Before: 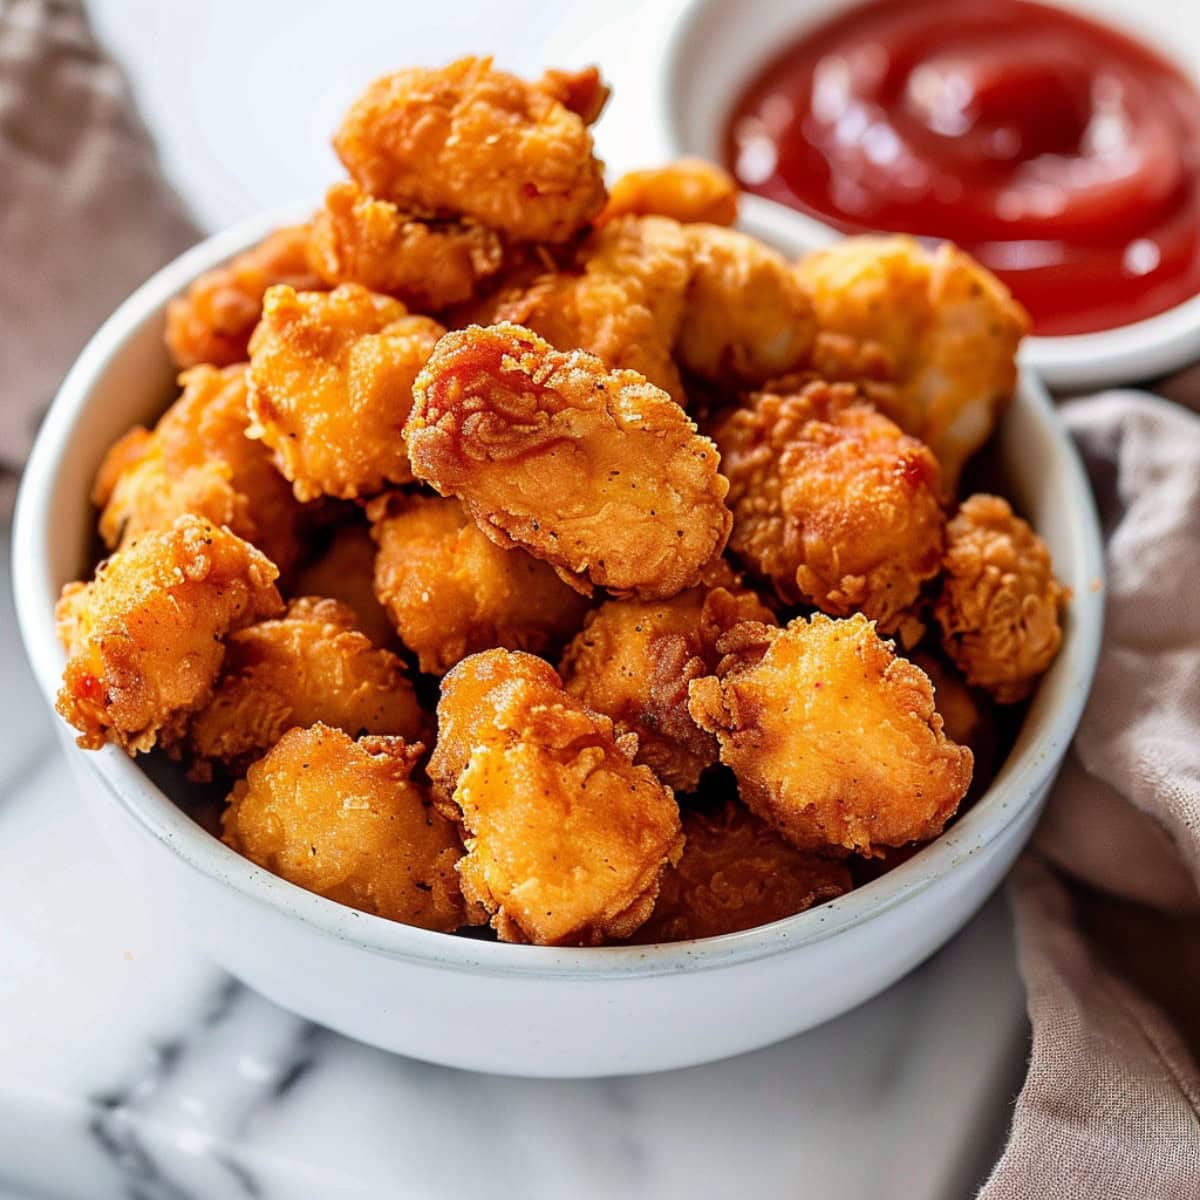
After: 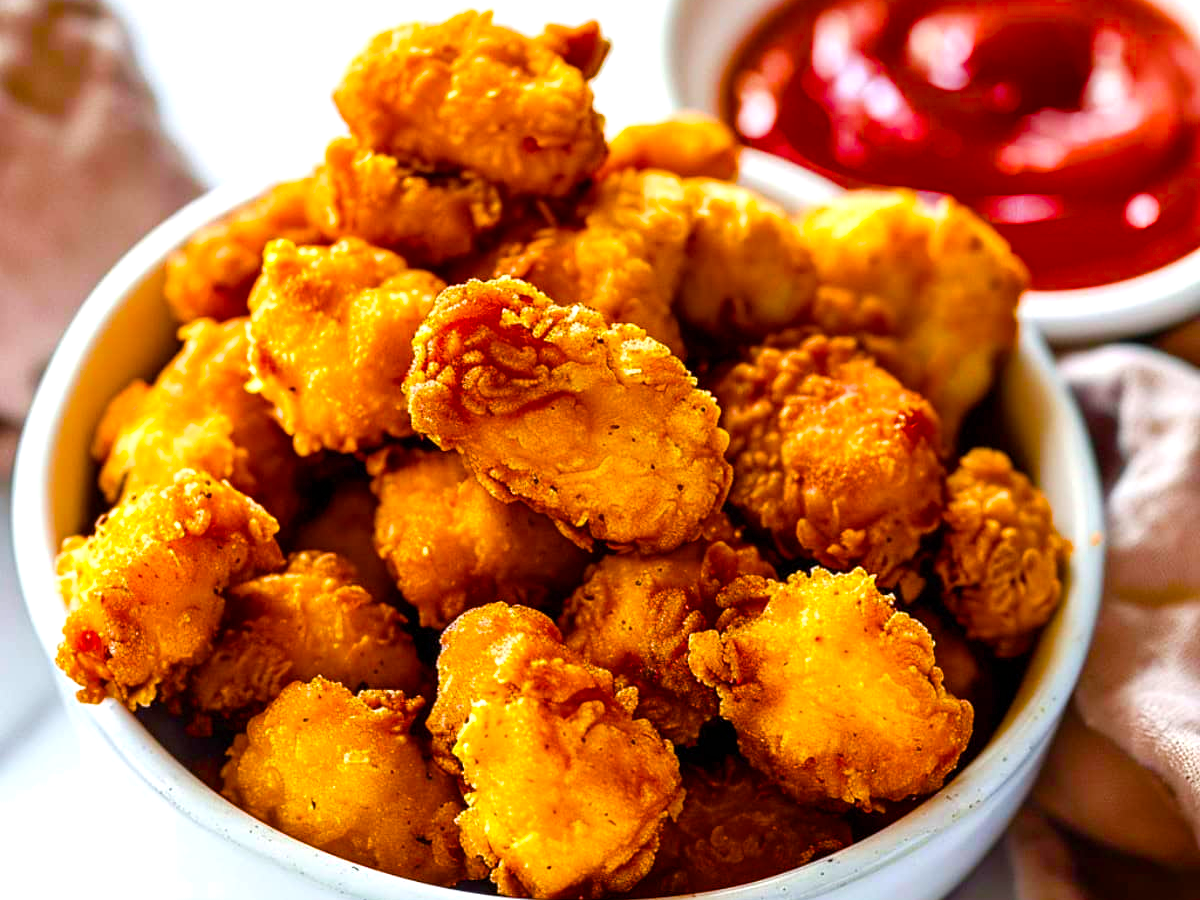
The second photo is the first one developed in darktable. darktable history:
crop: top 3.857%, bottom 21.132%
color balance rgb: linear chroma grading › shadows 10%, linear chroma grading › highlights 10%, linear chroma grading › global chroma 15%, linear chroma grading › mid-tones 15%, perceptual saturation grading › global saturation 40%, perceptual saturation grading › highlights -25%, perceptual saturation grading › mid-tones 35%, perceptual saturation grading › shadows 35%, perceptual brilliance grading › global brilliance 11.29%, global vibrance 11.29%
tone equalizer: on, module defaults
